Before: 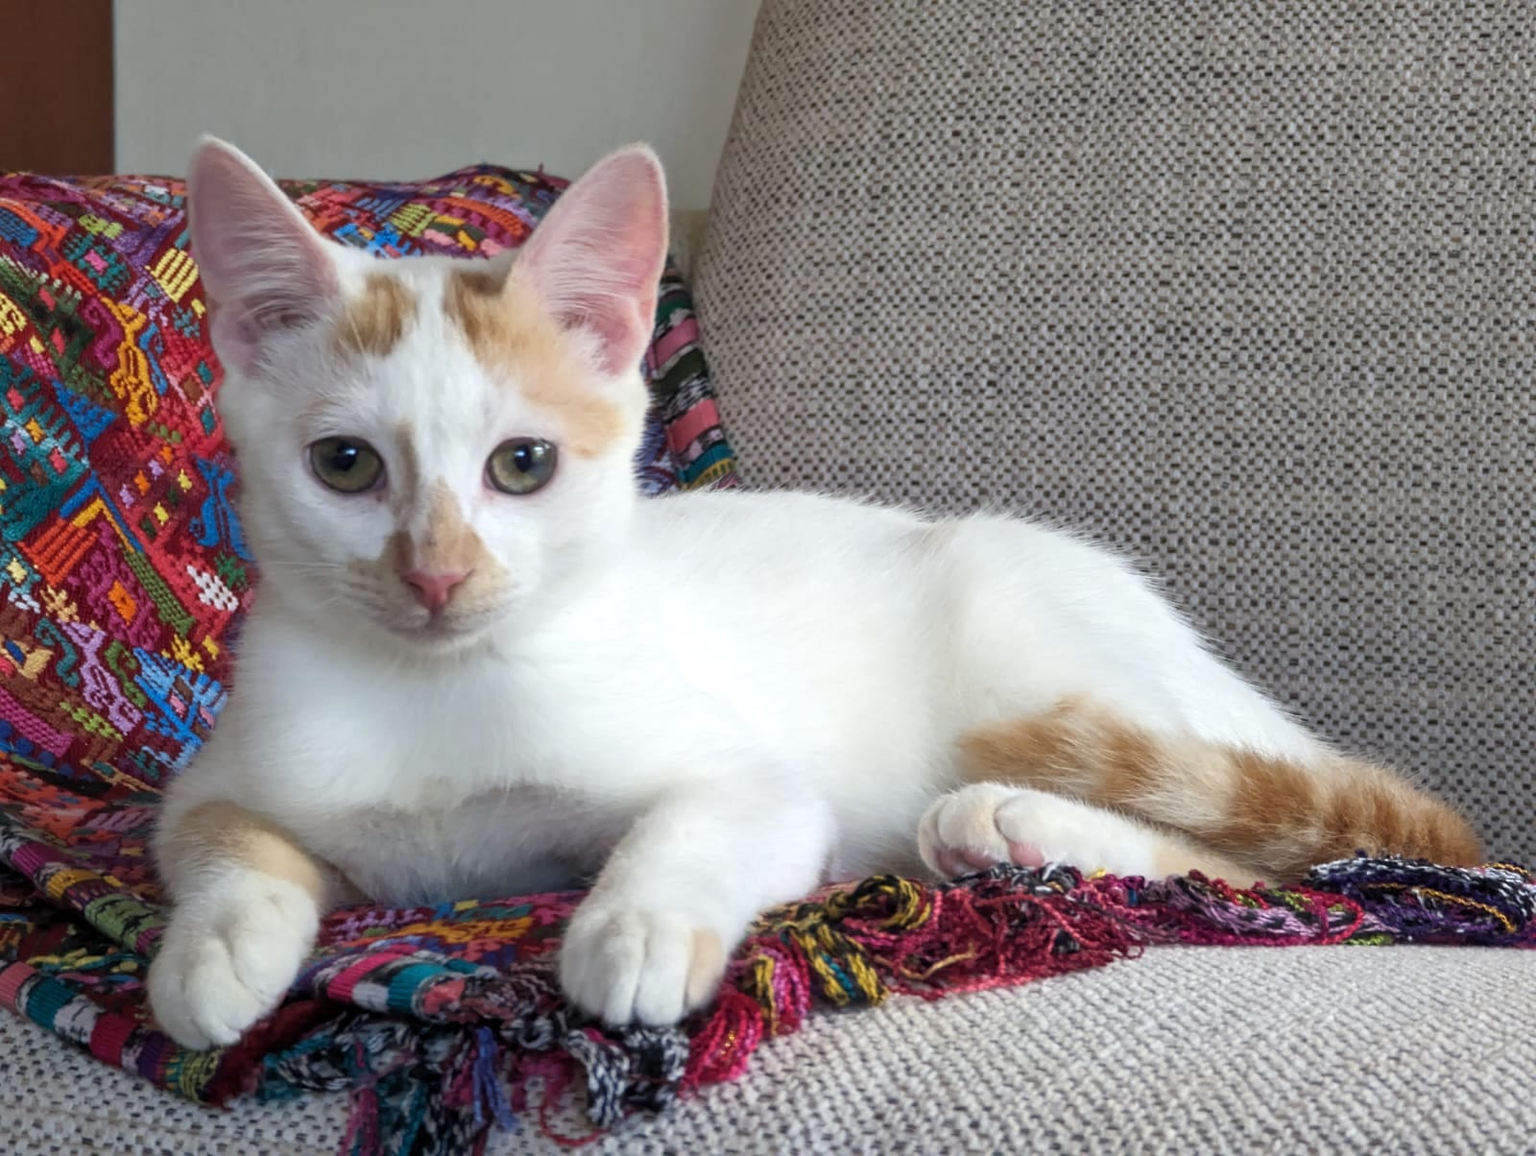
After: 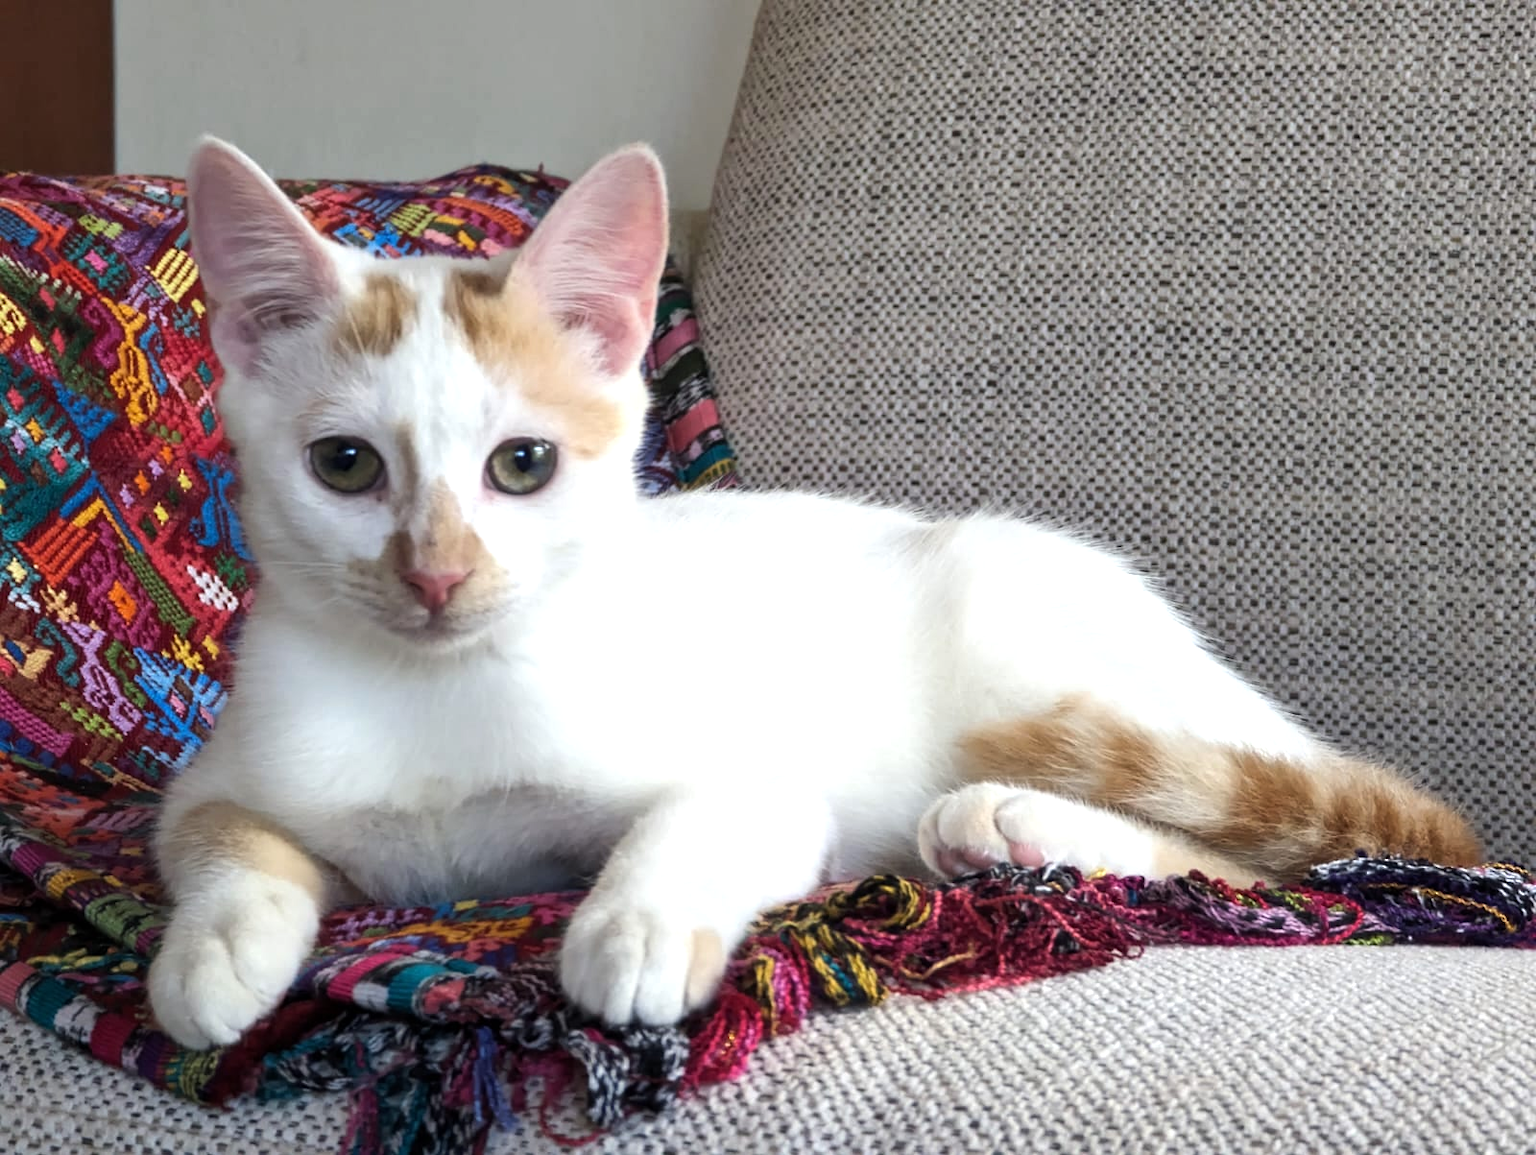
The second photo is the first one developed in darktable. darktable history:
tone equalizer: -8 EV -0.415 EV, -7 EV -0.393 EV, -6 EV -0.348 EV, -5 EV -0.183 EV, -3 EV 0.248 EV, -2 EV 0.309 EV, -1 EV 0.4 EV, +0 EV 0.417 EV, edges refinement/feathering 500, mask exposure compensation -1.57 EV, preserve details no
sharpen: radius 2.86, amount 0.867, threshold 47.282
